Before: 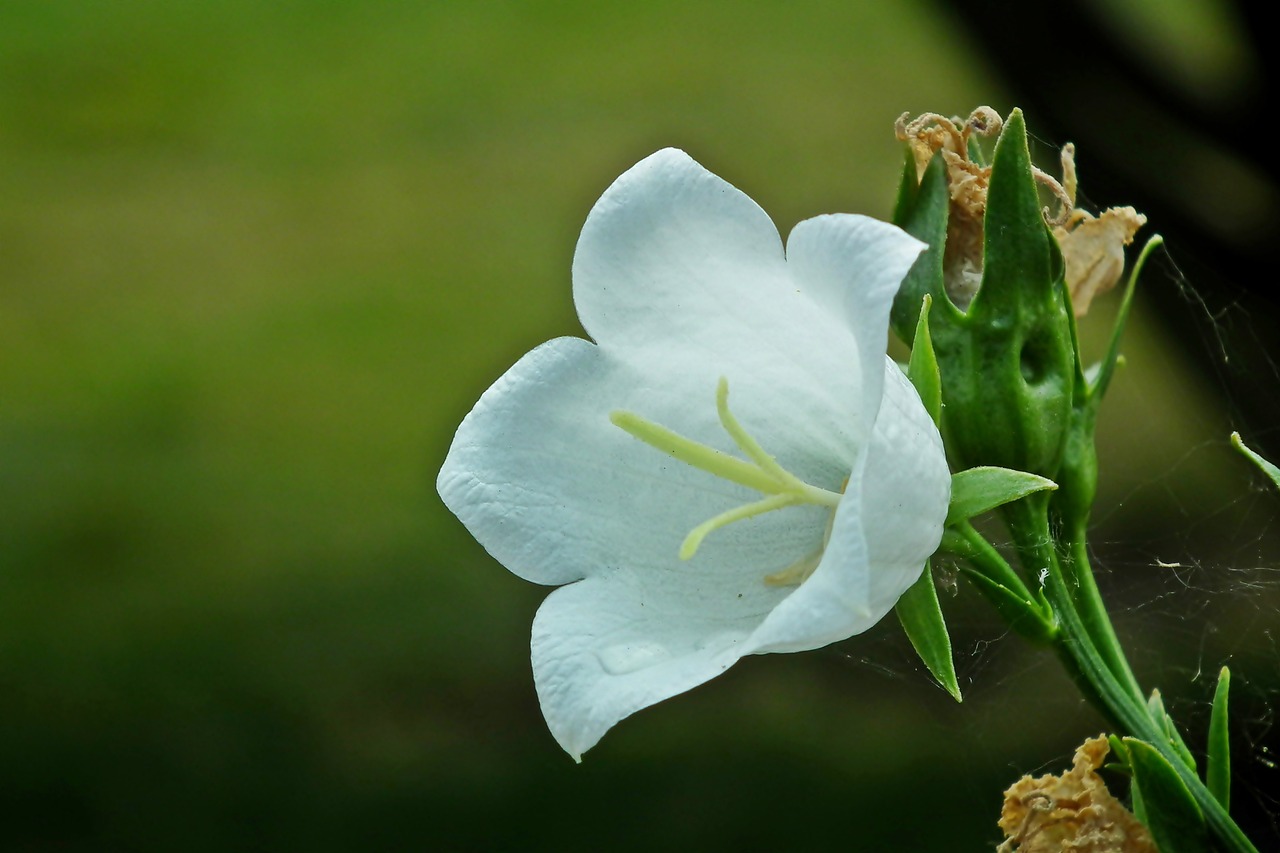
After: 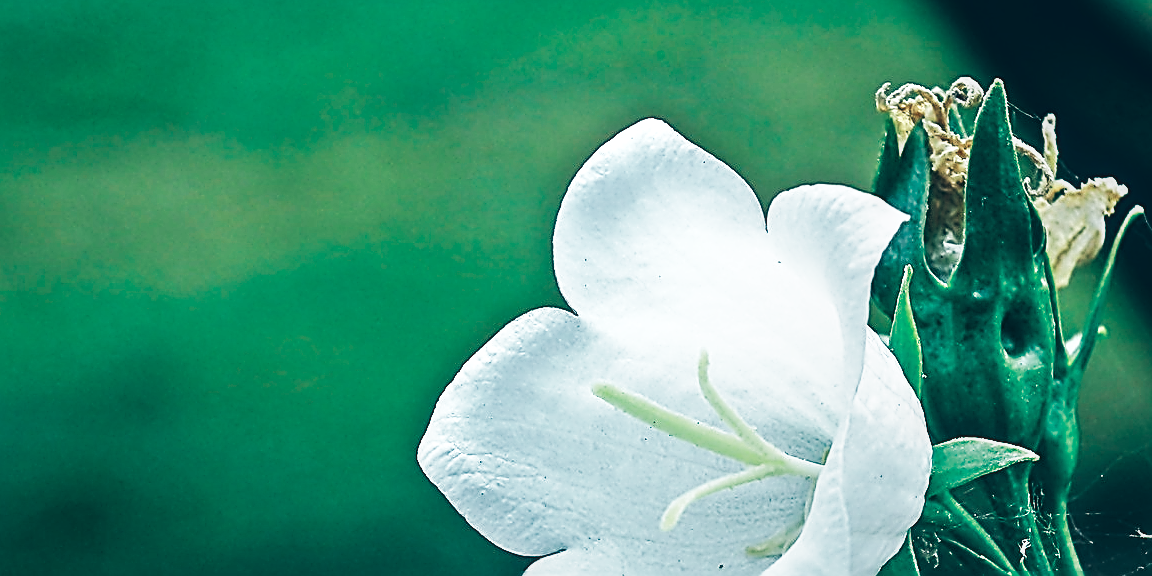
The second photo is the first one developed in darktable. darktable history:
white balance: red 0.931, blue 1.11
base curve: curves: ch0 [(0, 0) (0.007, 0.004) (0.027, 0.03) (0.046, 0.07) (0.207, 0.54) (0.442, 0.872) (0.673, 0.972) (1, 1)], preserve colors none
crop: left 1.509%, top 3.452%, right 7.696%, bottom 28.452%
sharpen: amount 2
color zones: curves: ch0 [(0, 0.5) (0.125, 0.4) (0.25, 0.5) (0.375, 0.4) (0.5, 0.4) (0.625, 0.35) (0.75, 0.35) (0.875, 0.5)]; ch1 [(0, 0.35) (0.125, 0.45) (0.25, 0.35) (0.375, 0.35) (0.5, 0.35) (0.625, 0.35) (0.75, 0.45) (0.875, 0.35)]; ch2 [(0, 0.6) (0.125, 0.5) (0.25, 0.5) (0.375, 0.6) (0.5, 0.6) (0.625, 0.5) (0.75, 0.5) (0.875, 0.5)]
tone equalizer: -7 EV 0.18 EV, -6 EV 0.12 EV, -5 EV 0.08 EV, -4 EV 0.04 EV, -2 EV -0.02 EV, -1 EV -0.04 EV, +0 EV -0.06 EV, luminance estimator HSV value / RGB max
local contrast: on, module defaults
color balance: lift [1.016, 0.983, 1, 1.017], gamma [0.958, 1, 1, 1], gain [0.981, 1.007, 0.993, 1.002], input saturation 118.26%, contrast 13.43%, contrast fulcrum 21.62%, output saturation 82.76%
